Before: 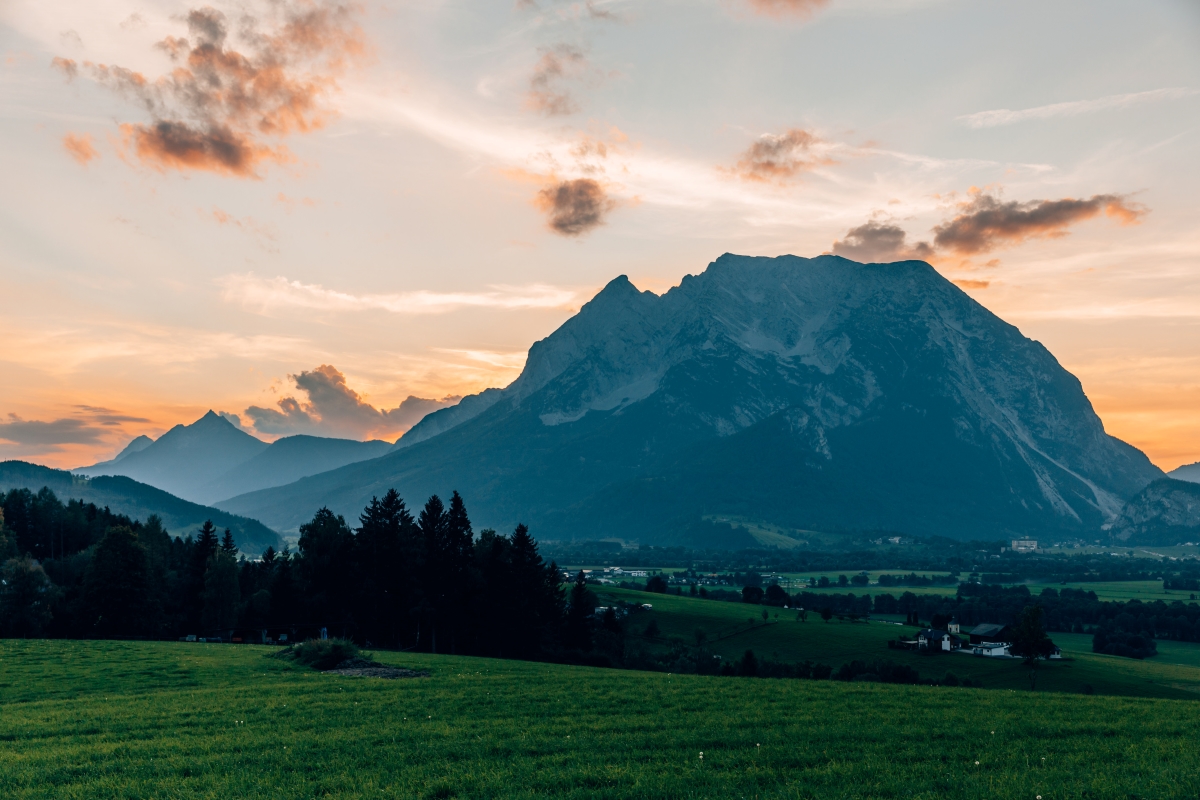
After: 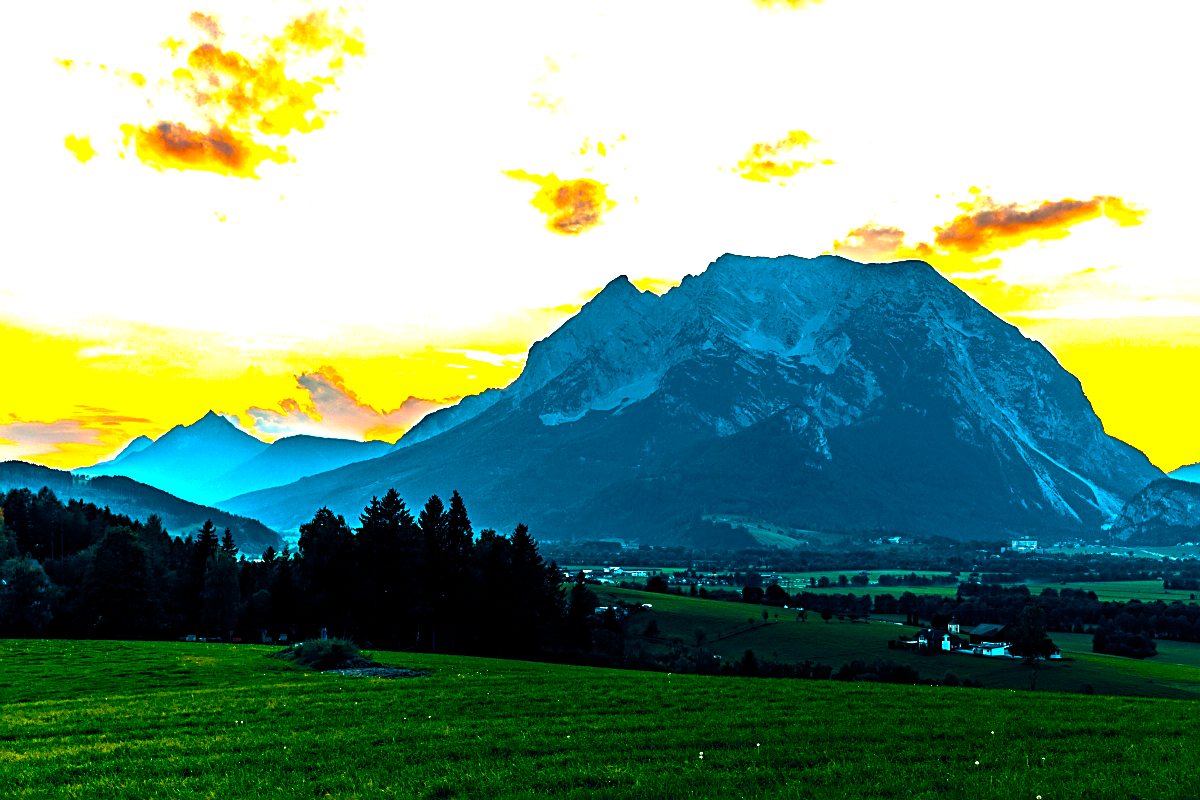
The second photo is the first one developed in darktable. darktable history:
haze removal: compatibility mode true, adaptive false
color balance rgb: linear chroma grading › global chroma 20%, perceptual saturation grading › global saturation 65%, perceptual saturation grading › highlights 60%, perceptual saturation grading › mid-tones 50%, perceptual saturation grading › shadows 50%, perceptual brilliance grading › global brilliance 30%, perceptual brilliance grading › highlights 50%, perceptual brilliance grading › mid-tones 50%, perceptual brilliance grading › shadows -22%, global vibrance 20%
sharpen: on, module defaults
